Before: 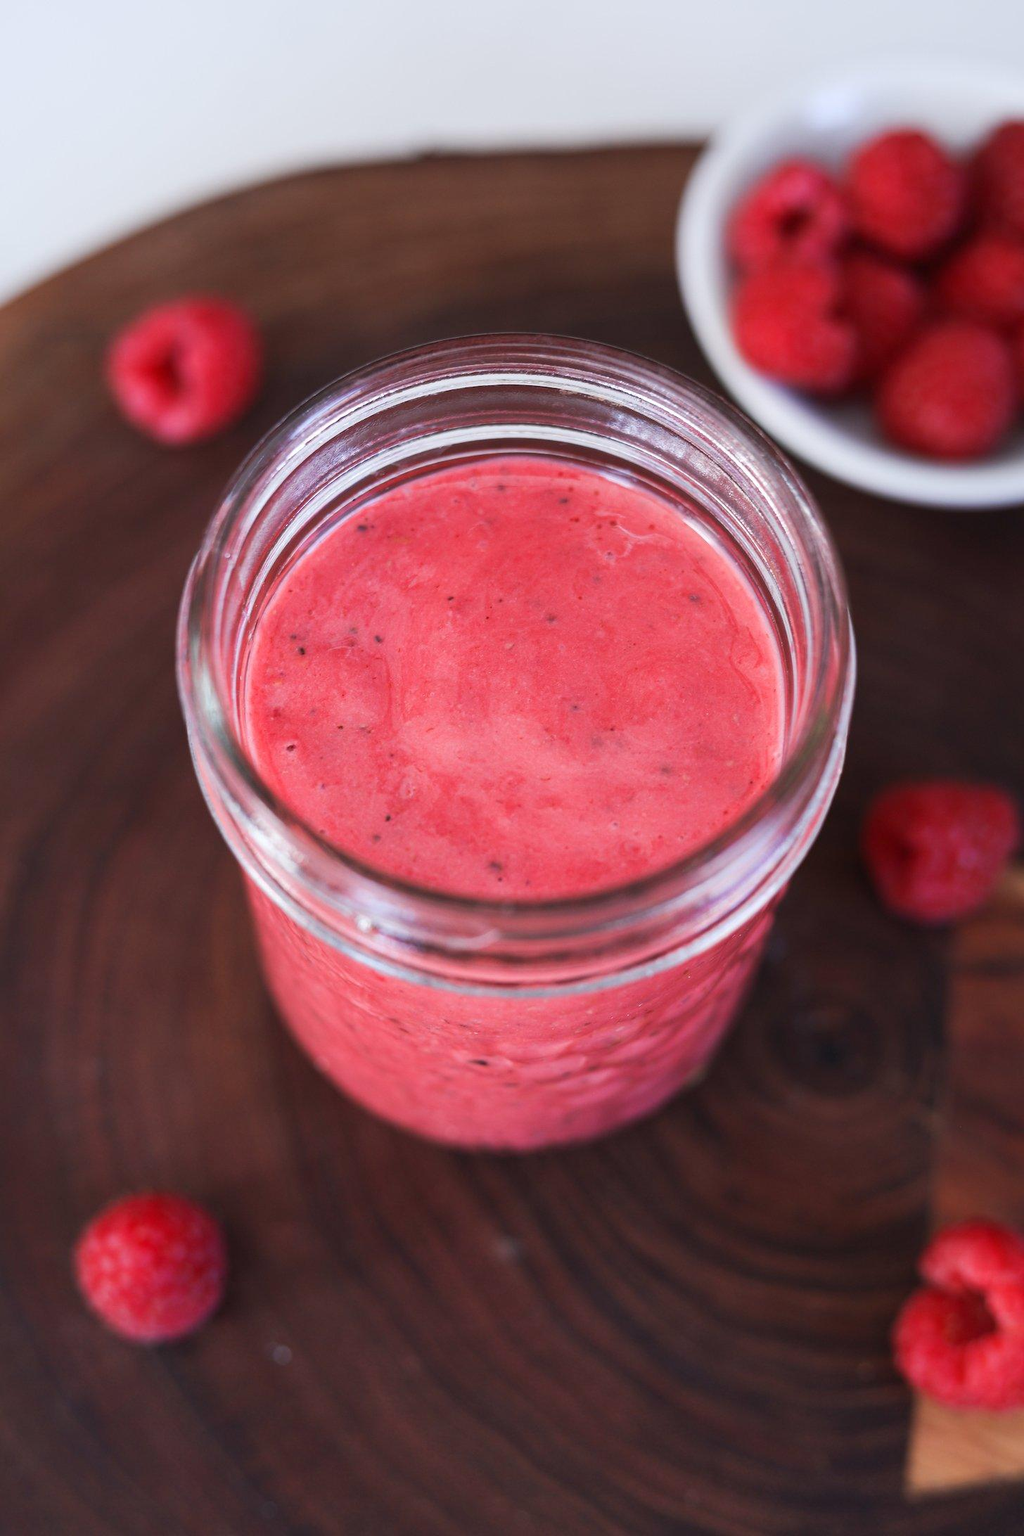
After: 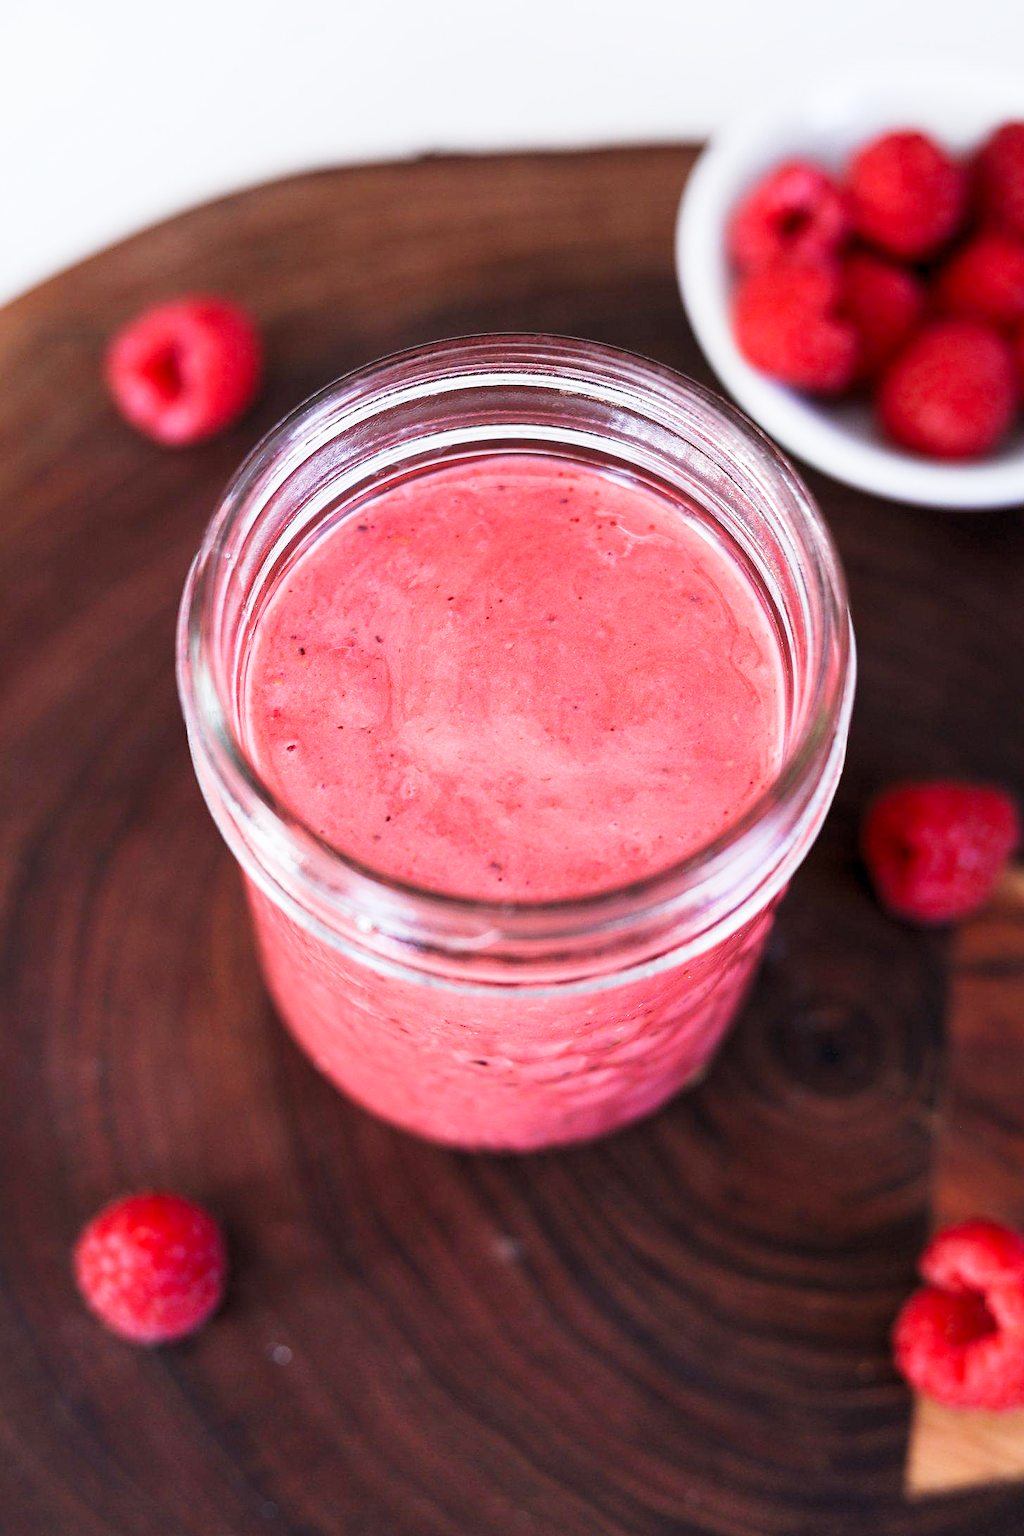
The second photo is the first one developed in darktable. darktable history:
sharpen: on, module defaults
levels: mode automatic, black 0.023%, white 99.97%, levels [0.062, 0.494, 0.925]
exposure: exposure -0.041 EV, compensate highlight preservation false
base curve: curves: ch0 [(0, 0) (0.005, 0.002) (0.15, 0.3) (0.4, 0.7) (0.75, 0.95) (1, 1)], preserve colors none
